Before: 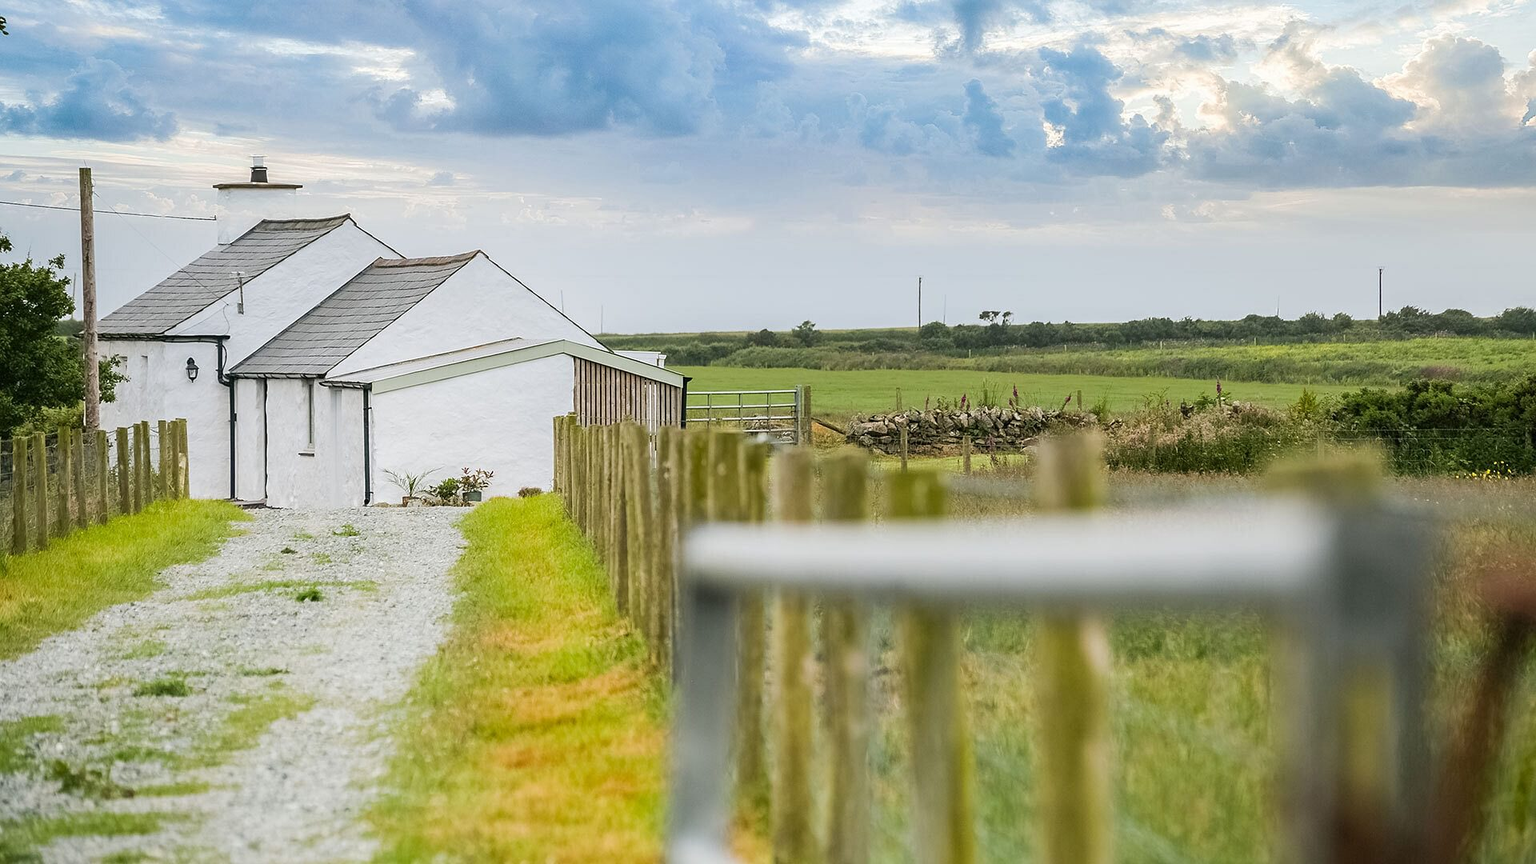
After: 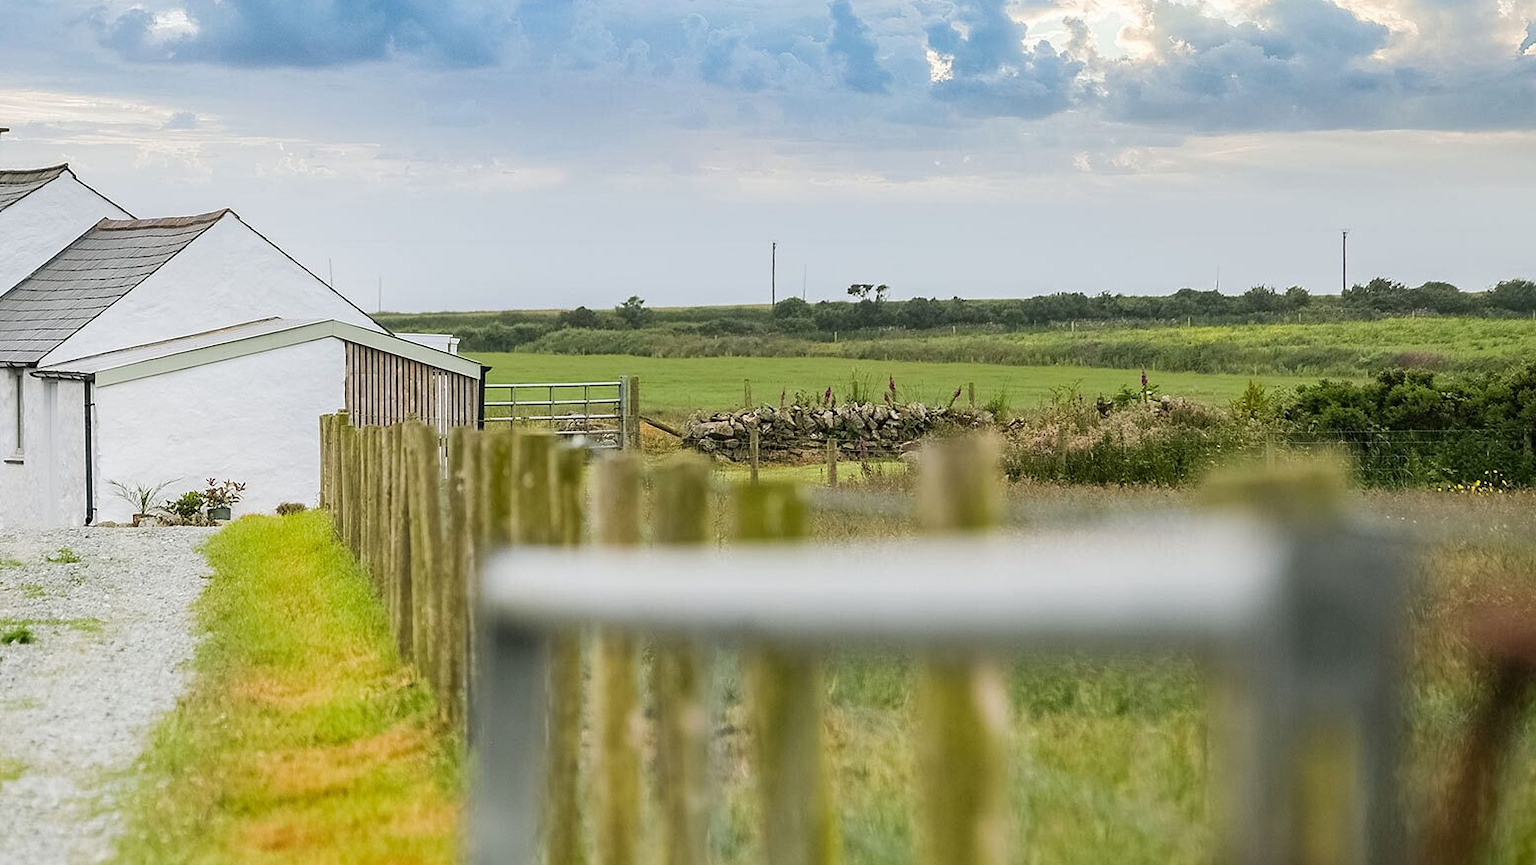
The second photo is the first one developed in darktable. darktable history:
crop: left 19.224%, top 9.447%, right 0%, bottom 9.641%
